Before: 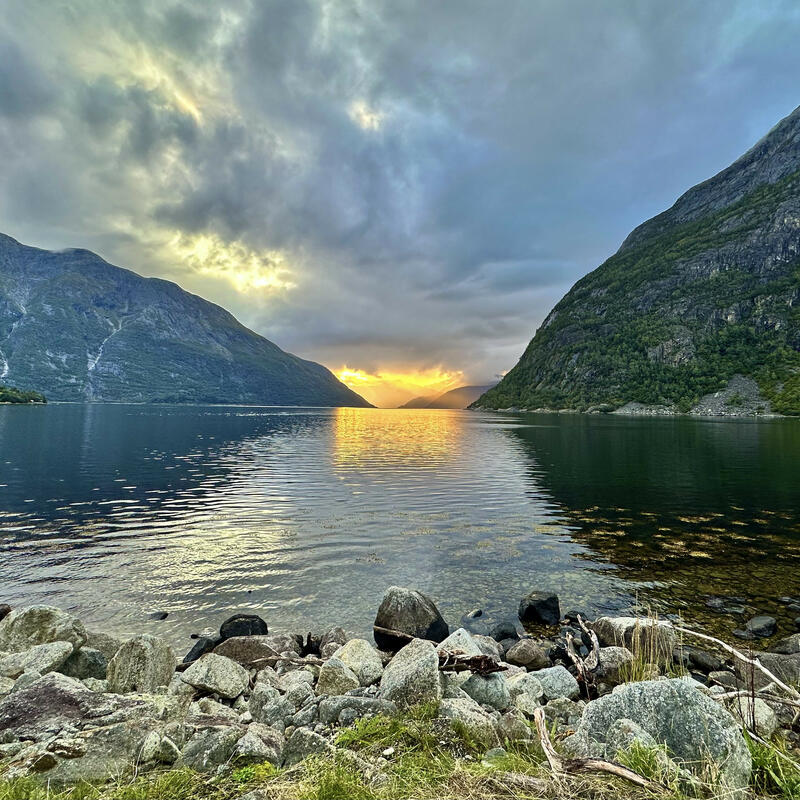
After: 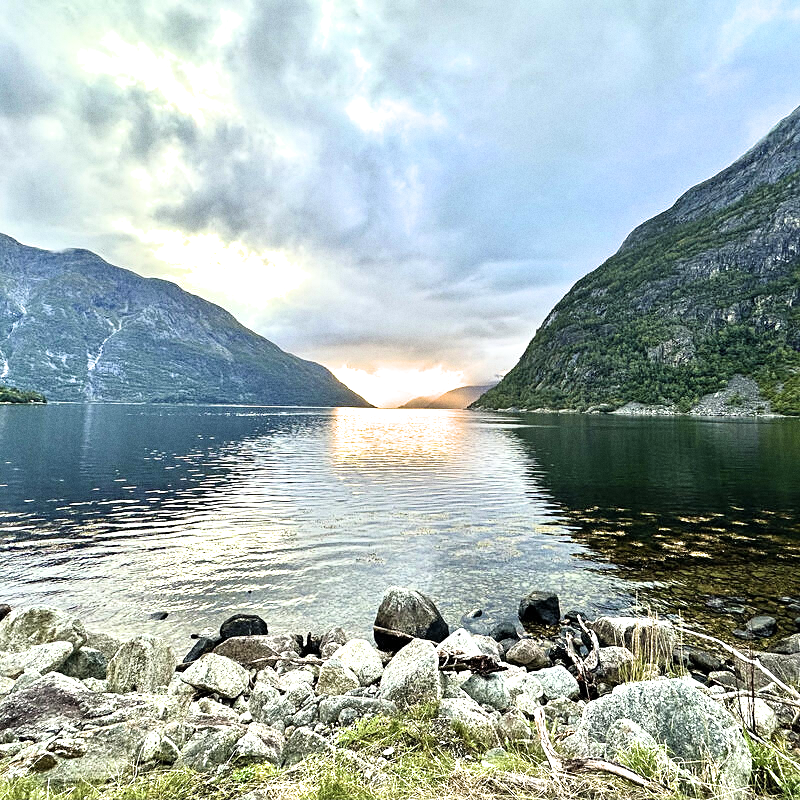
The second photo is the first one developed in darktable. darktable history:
sharpen: amount 0.2
color balance: contrast -15%
grain: coarseness 0.09 ISO
exposure: black level correction 0, exposure 1.015 EV, compensate exposure bias true, compensate highlight preservation false
tone equalizer: -7 EV 0.13 EV, smoothing diameter 25%, edges refinement/feathering 10, preserve details guided filter
white balance: emerald 1
filmic rgb: white relative exposure 2.2 EV, hardness 6.97
